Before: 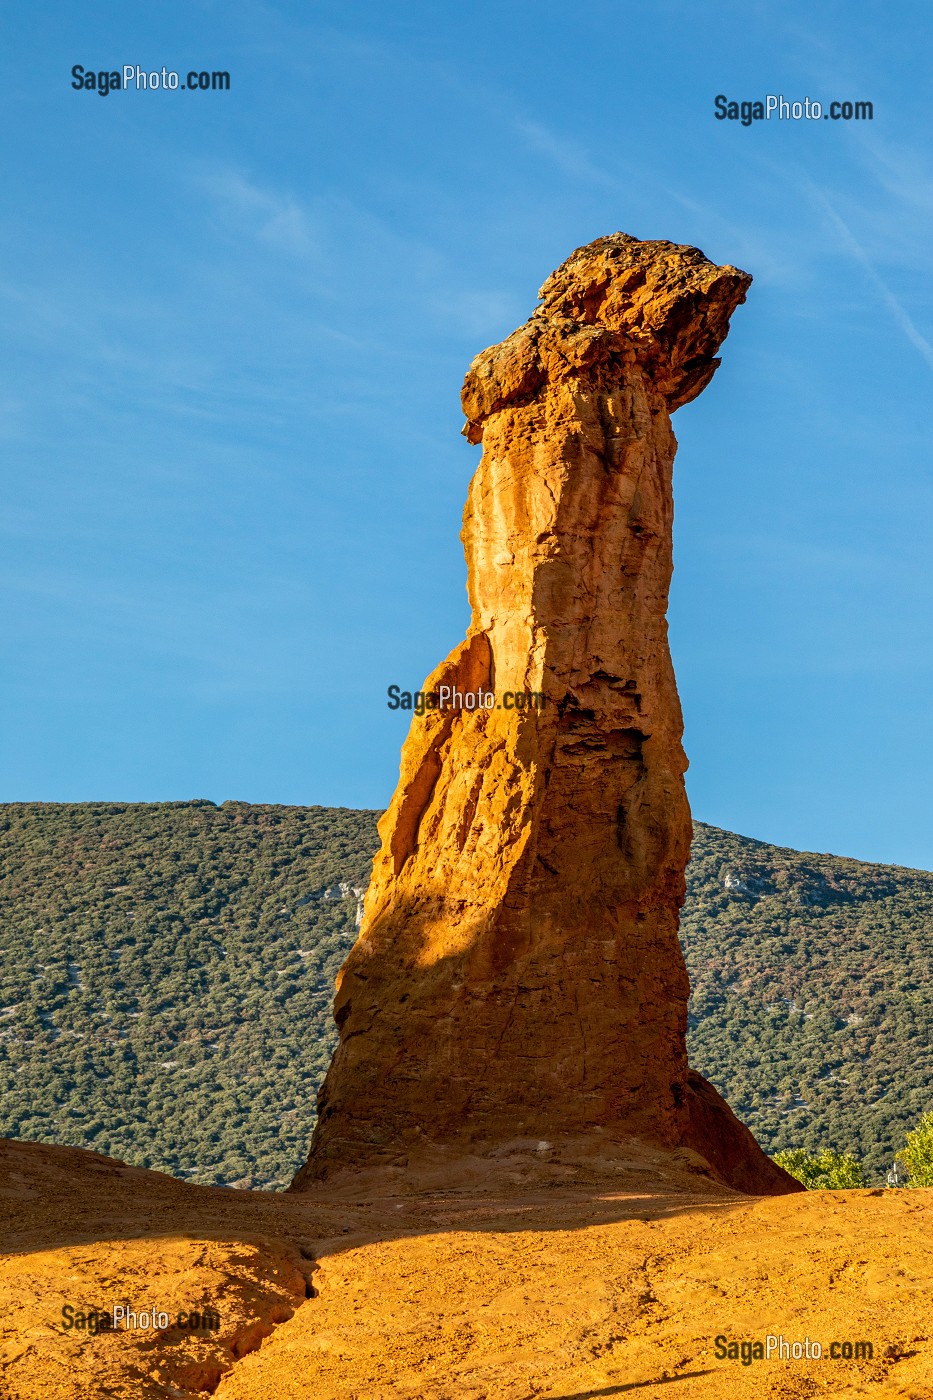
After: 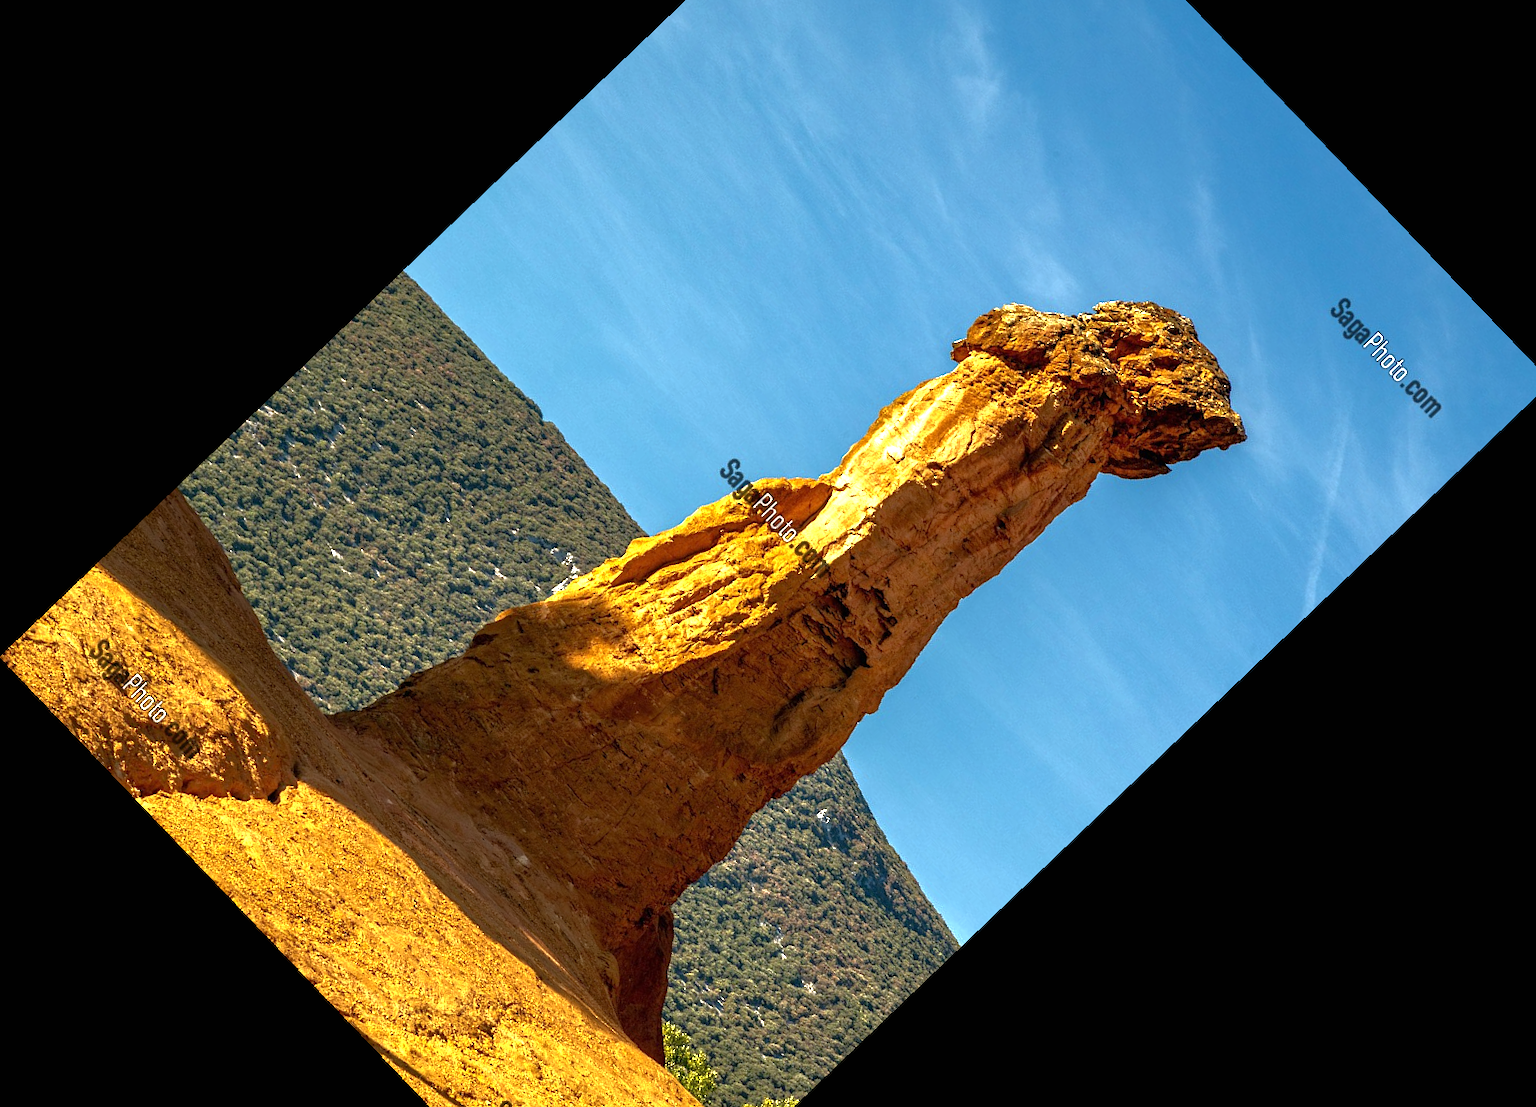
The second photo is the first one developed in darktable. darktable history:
crop and rotate: angle -46.26°, top 16.234%, right 0.912%, bottom 11.704%
exposure: black level correction 0, exposure 0.9 EV, compensate highlight preservation false
base curve: curves: ch0 [(0, 0) (0.826, 0.587) (1, 1)]
